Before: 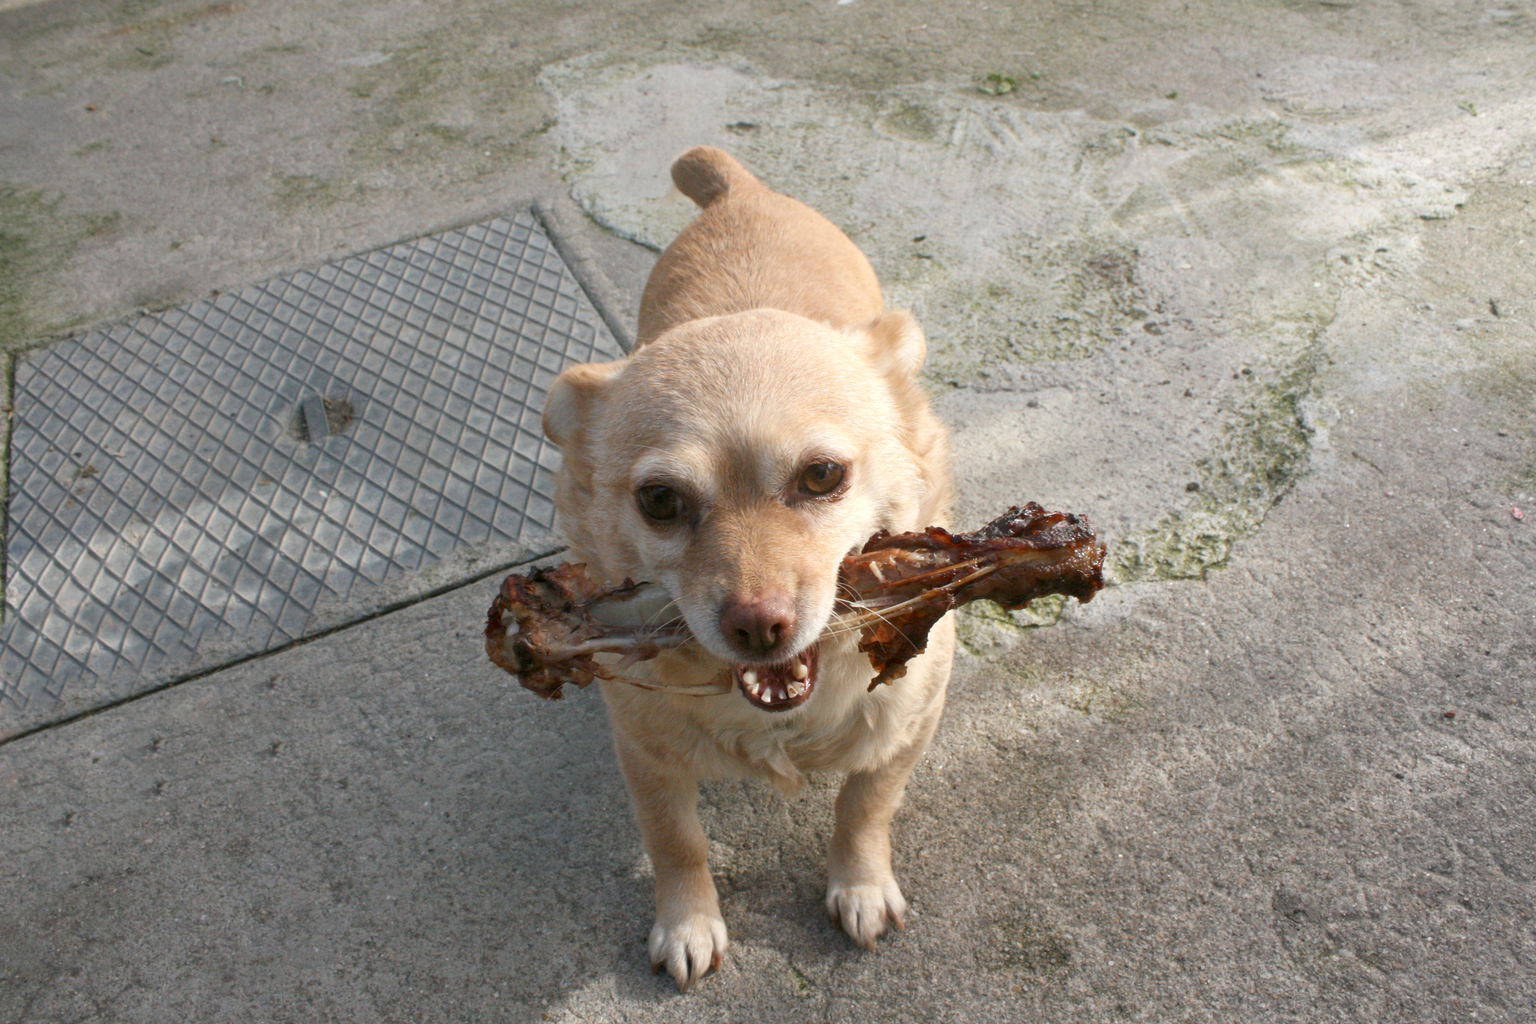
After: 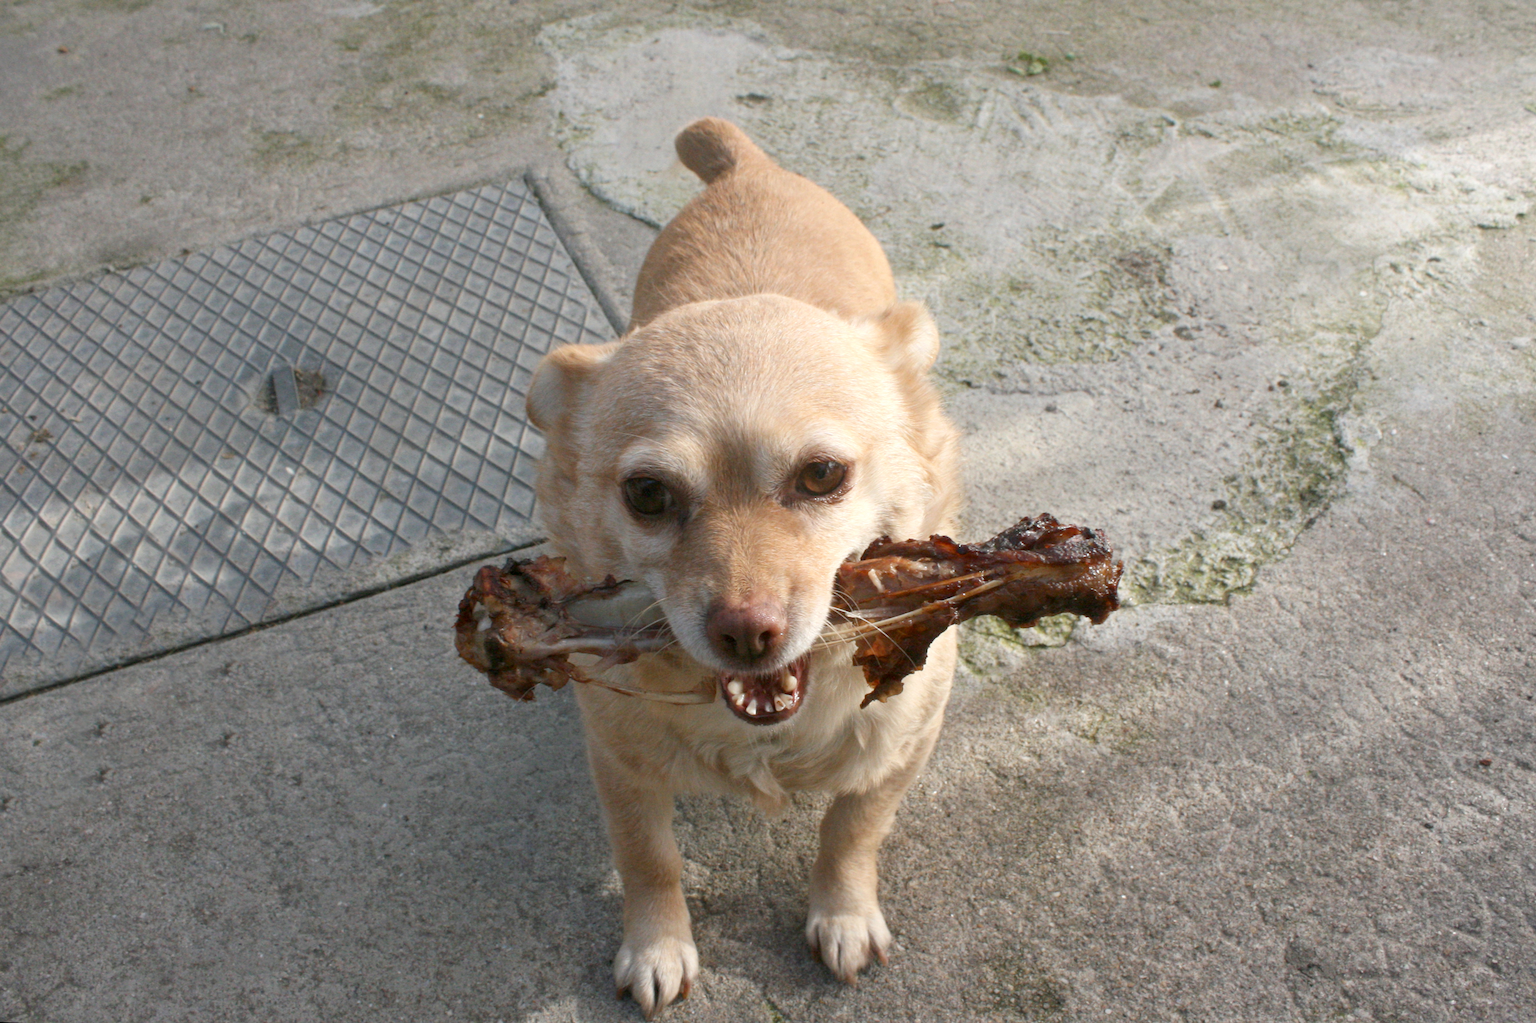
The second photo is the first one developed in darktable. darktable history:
rotate and perspective: rotation 0.192°, lens shift (horizontal) -0.015, crop left 0.005, crop right 0.996, crop top 0.006, crop bottom 0.99
crop and rotate: angle -2.38°
